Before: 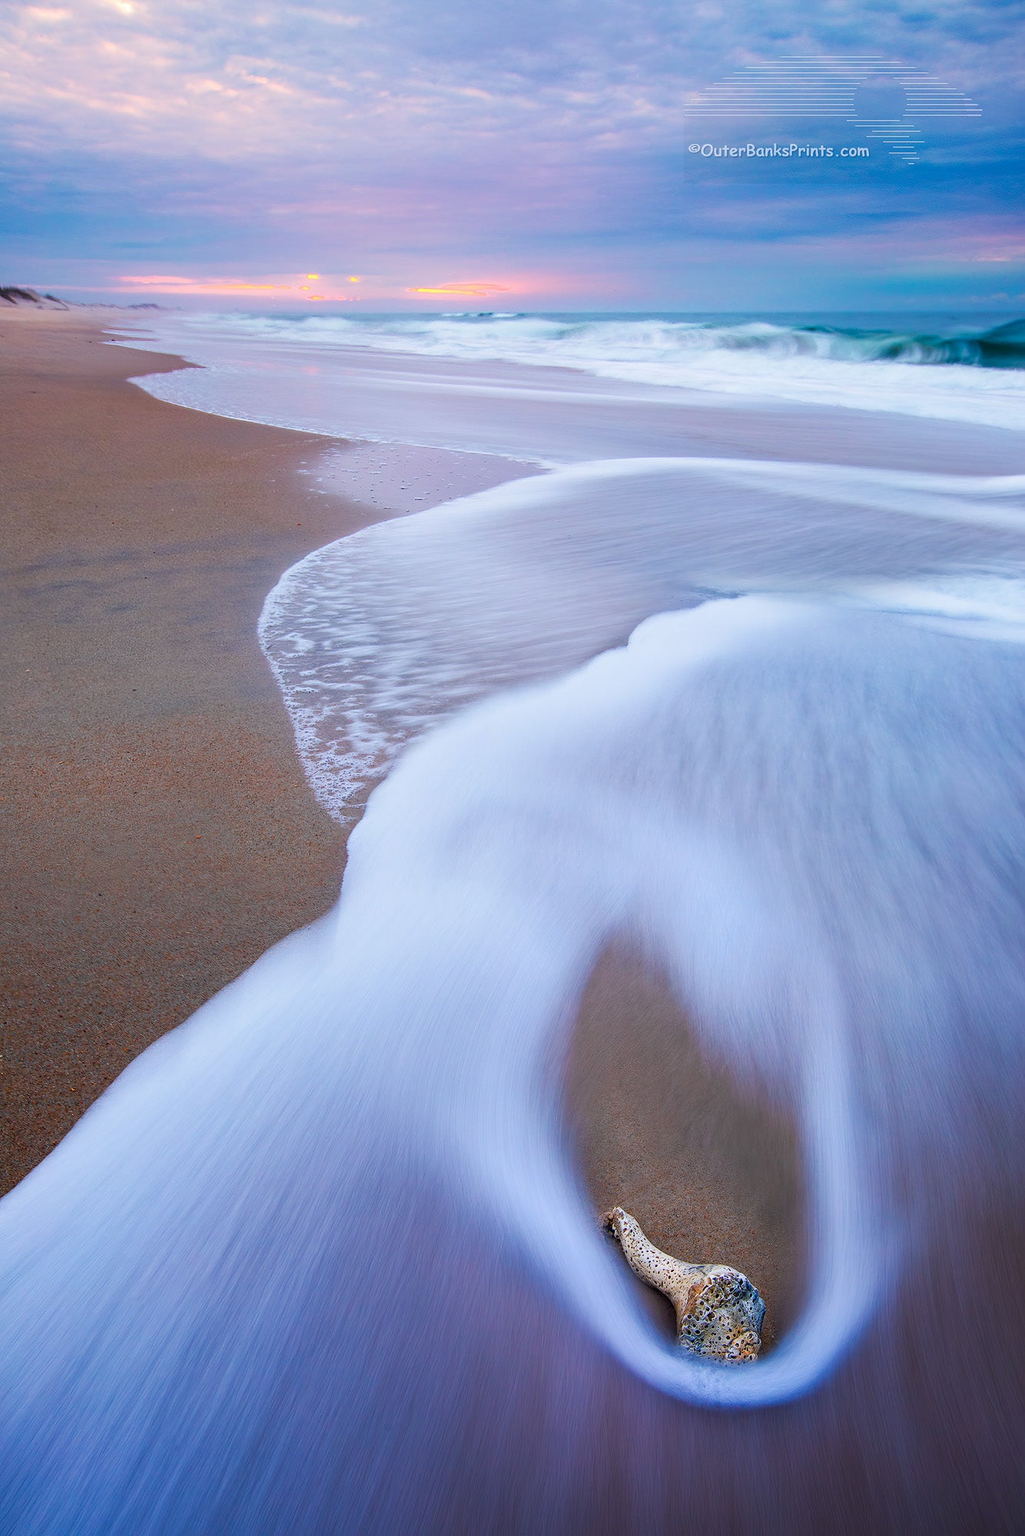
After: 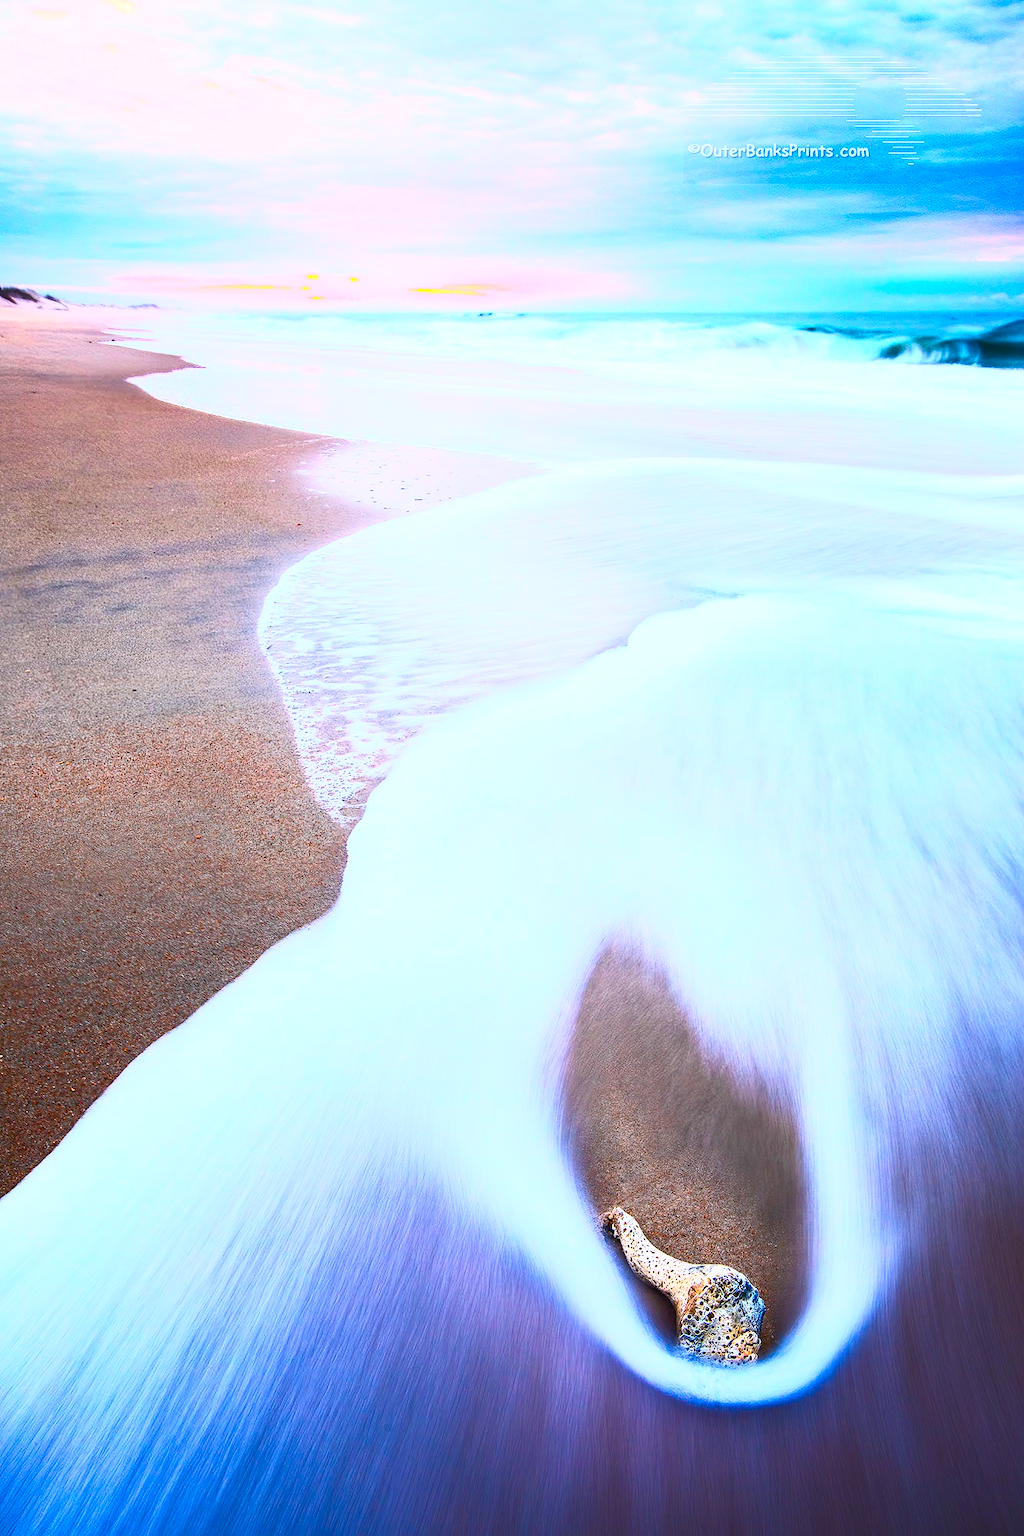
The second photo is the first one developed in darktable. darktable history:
contrast brightness saturation: contrast 0.837, brightness 0.595, saturation 0.591
